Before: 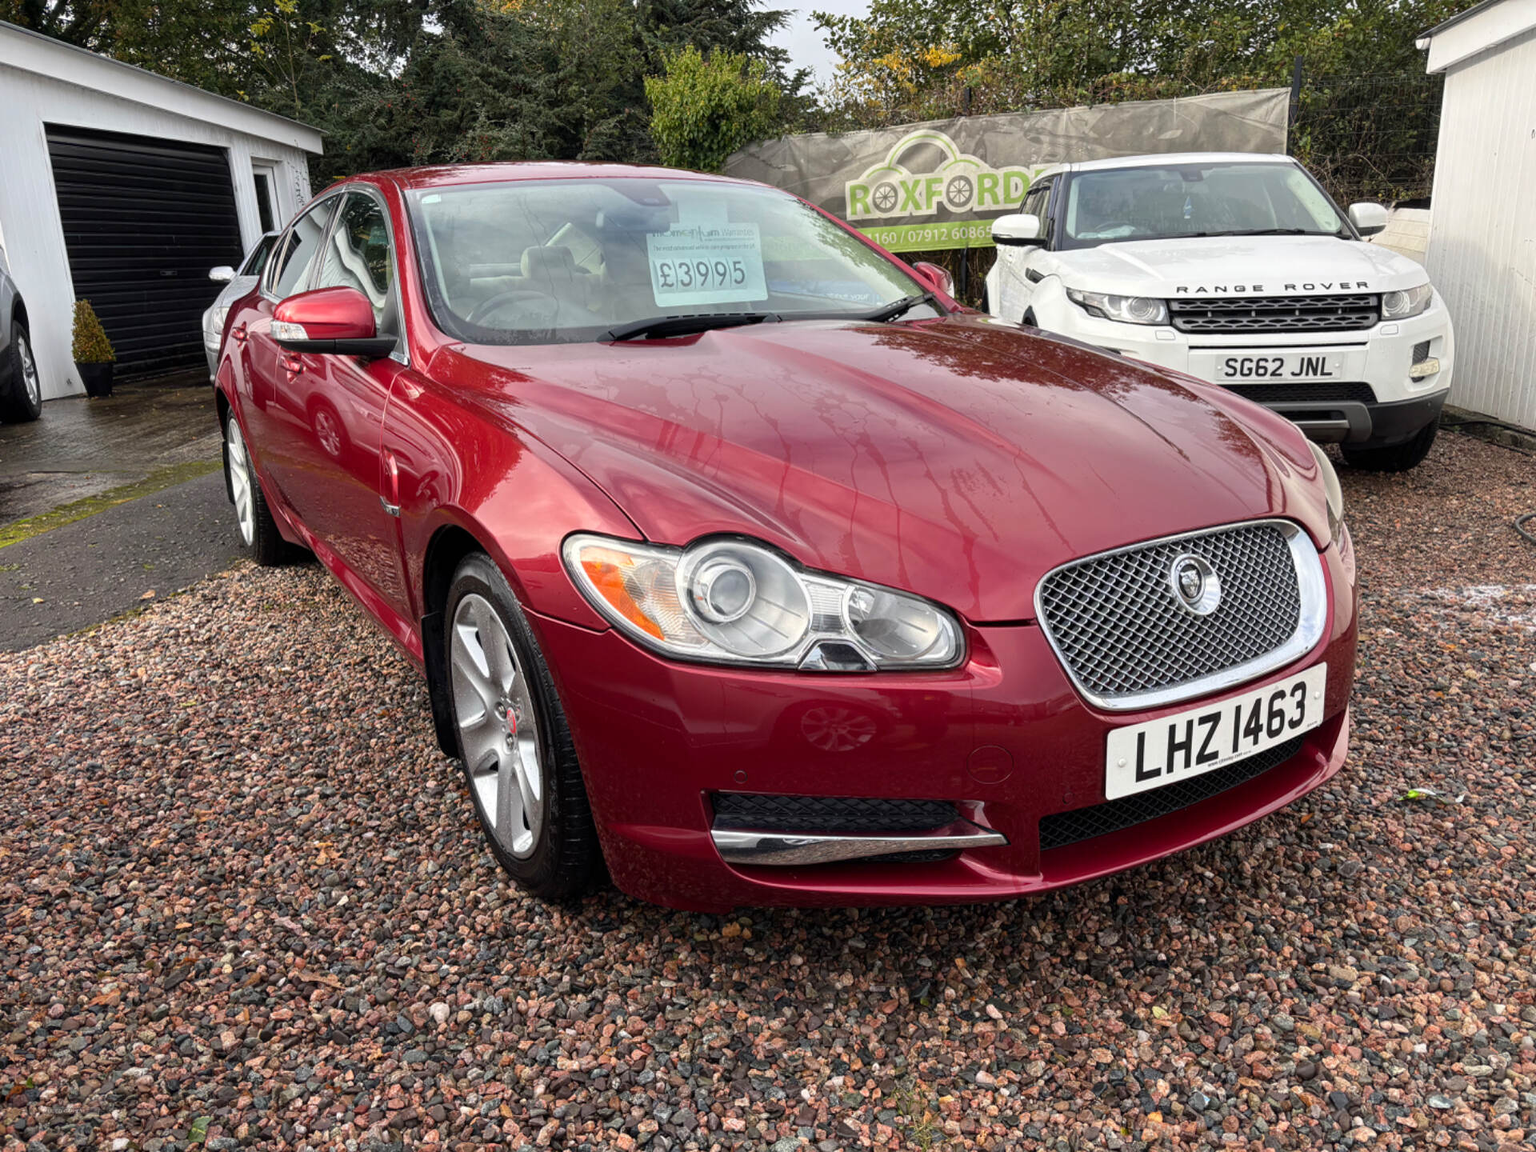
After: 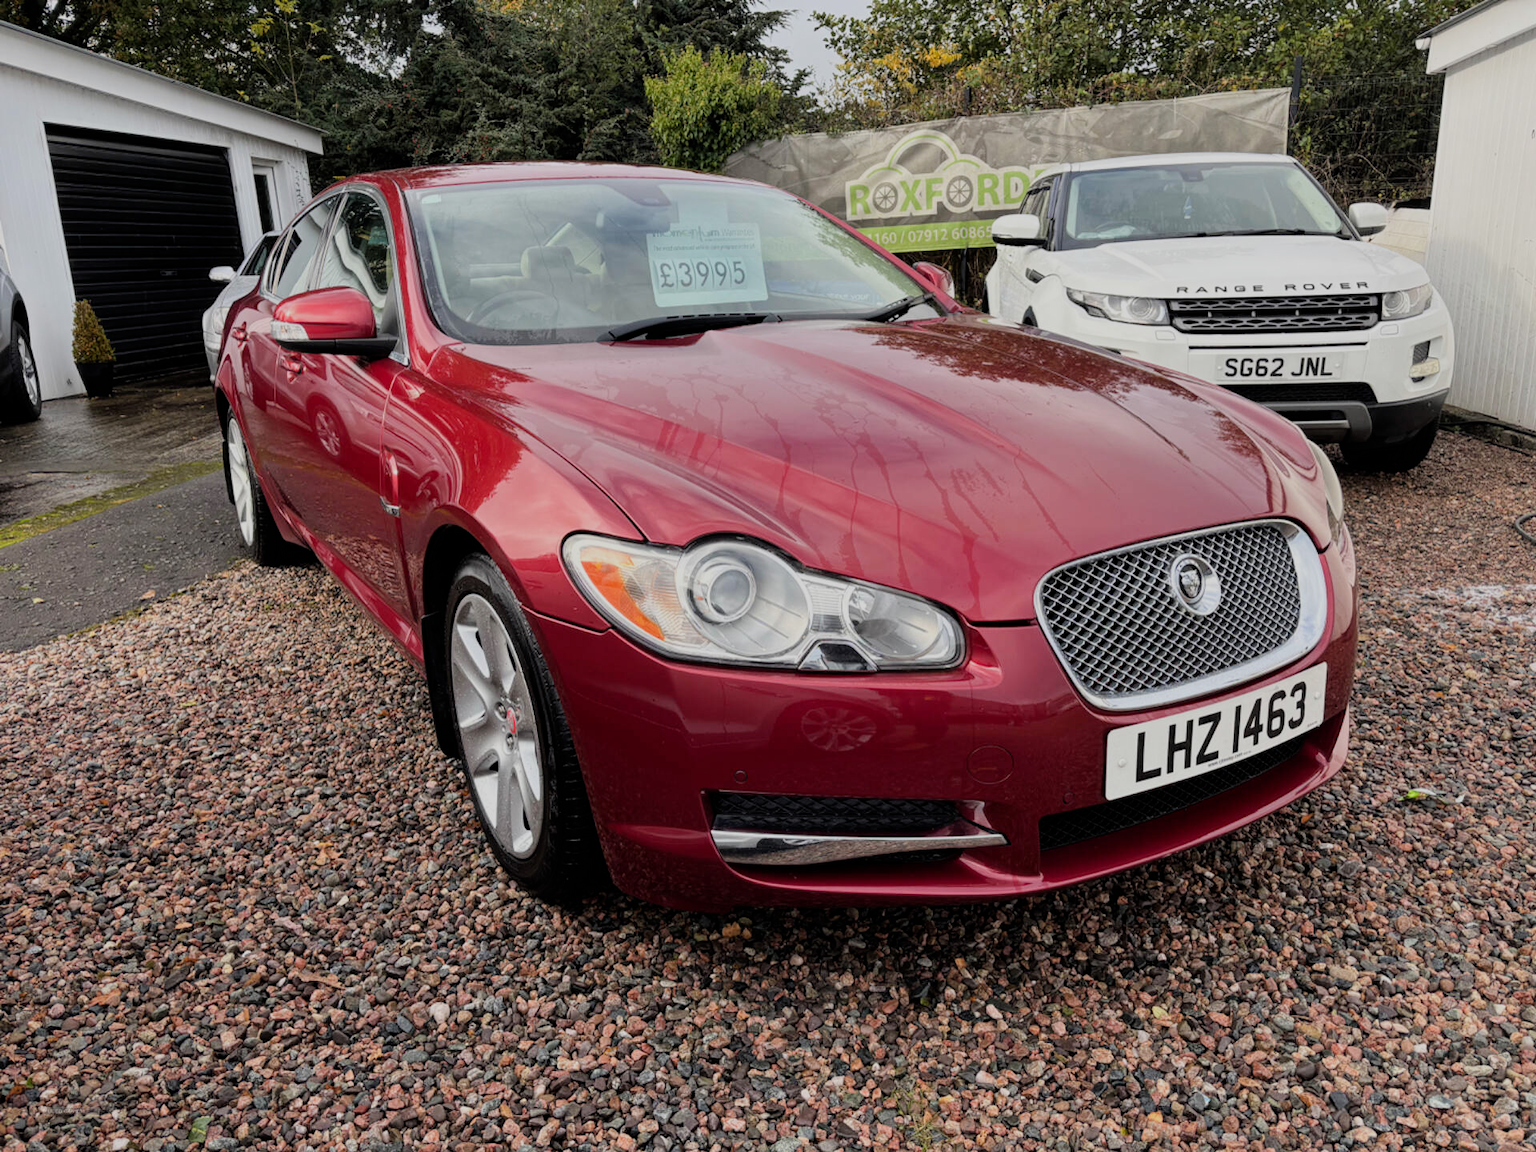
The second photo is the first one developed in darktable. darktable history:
filmic rgb: black relative exposure -7.65 EV, white relative exposure 4.56 EV, threshold 3.01 EV, hardness 3.61, enable highlight reconstruction true
